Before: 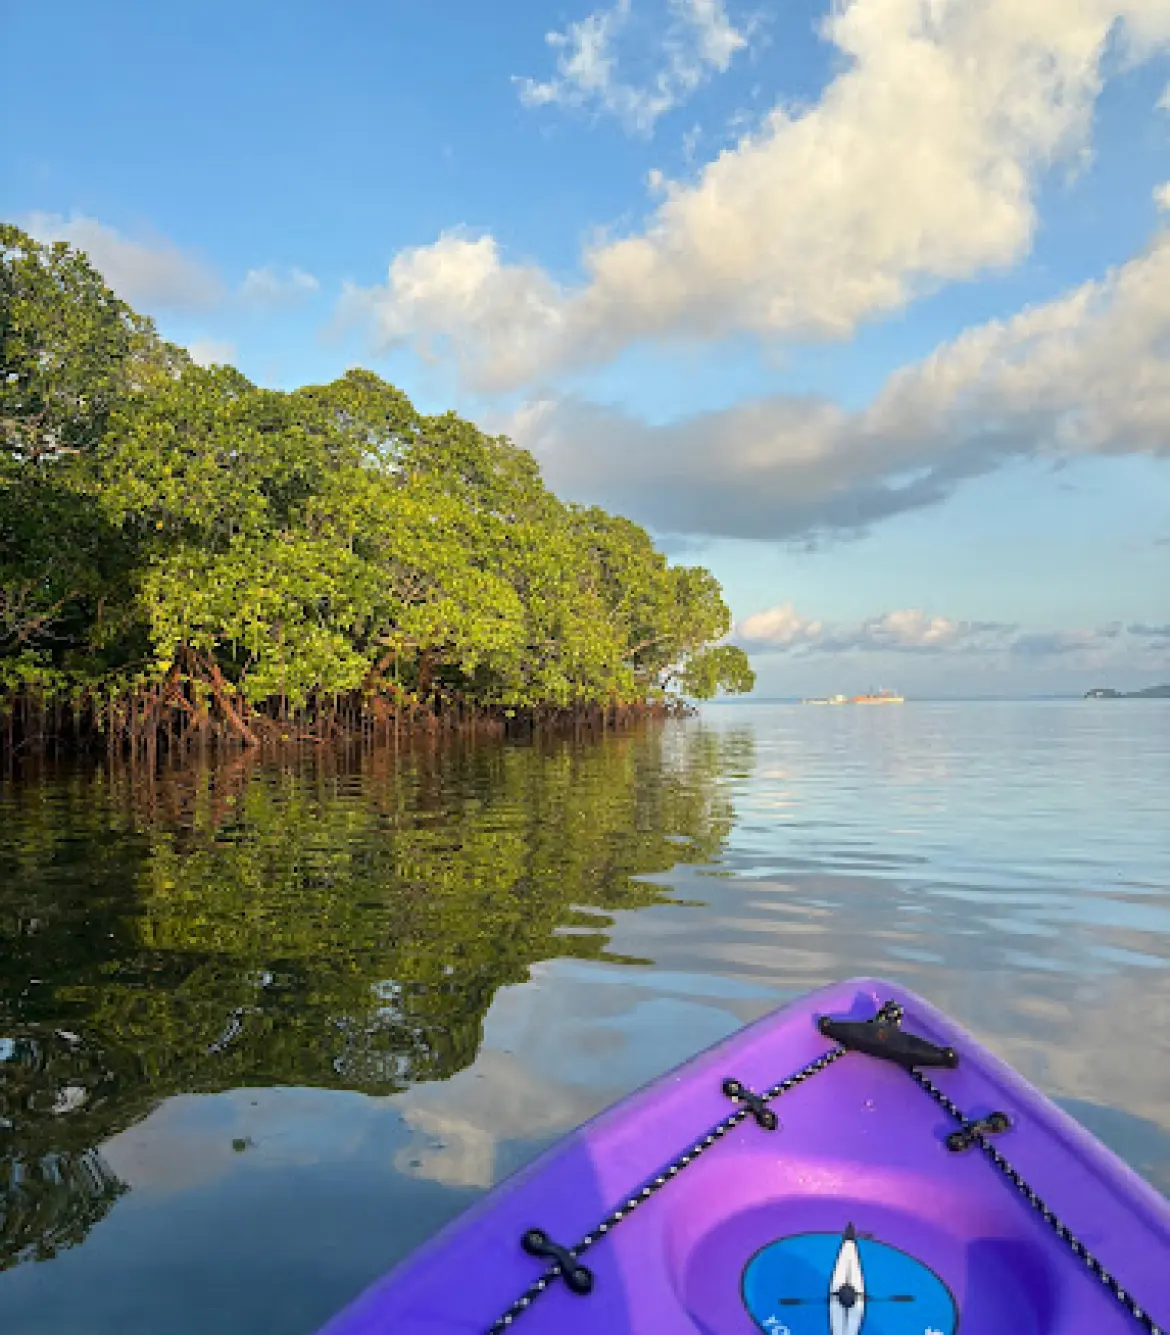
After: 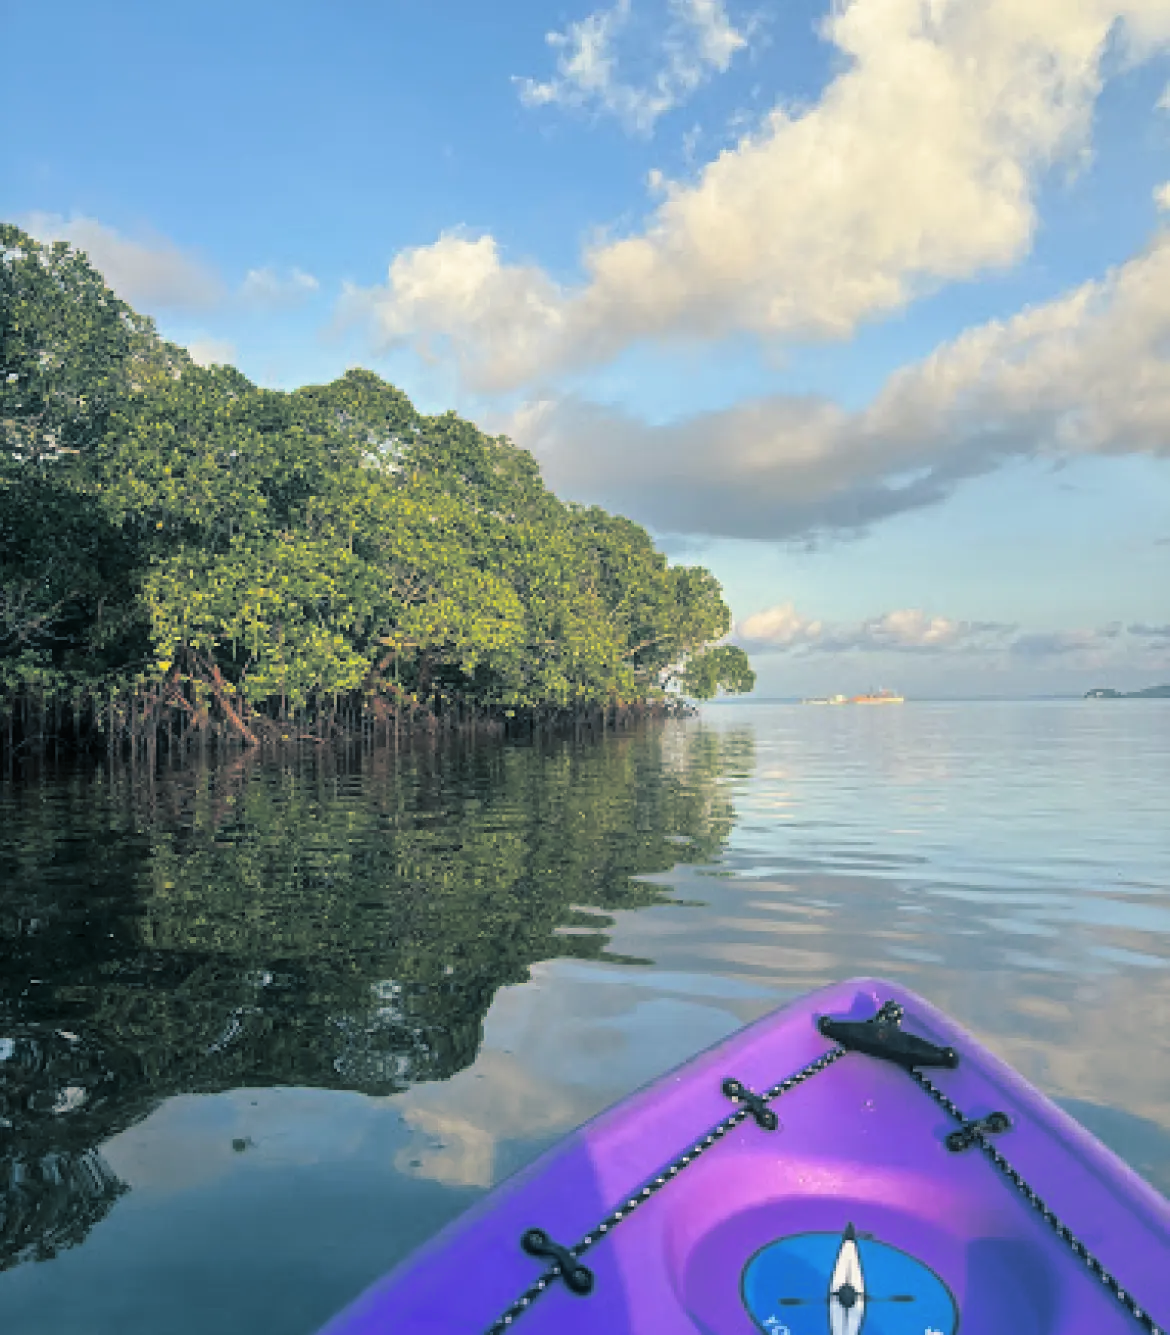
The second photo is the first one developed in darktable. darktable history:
split-toning: shadows › hue 205.2°, shadows › saturation 0.43, highlights › hue 54°, highlights › saturation 0.54
haze removal: strength -0.1, adaptive false
